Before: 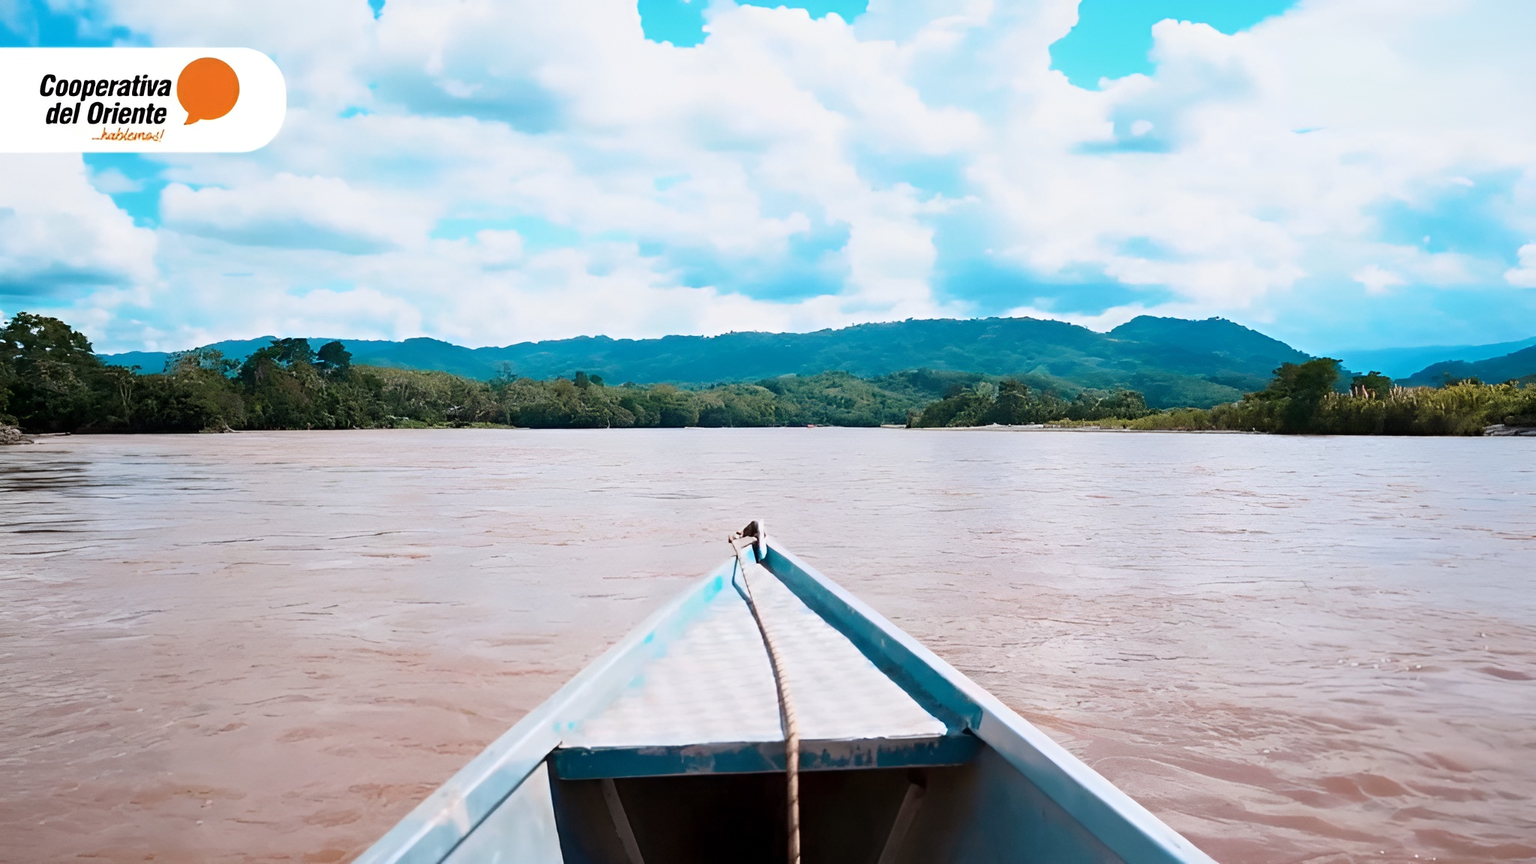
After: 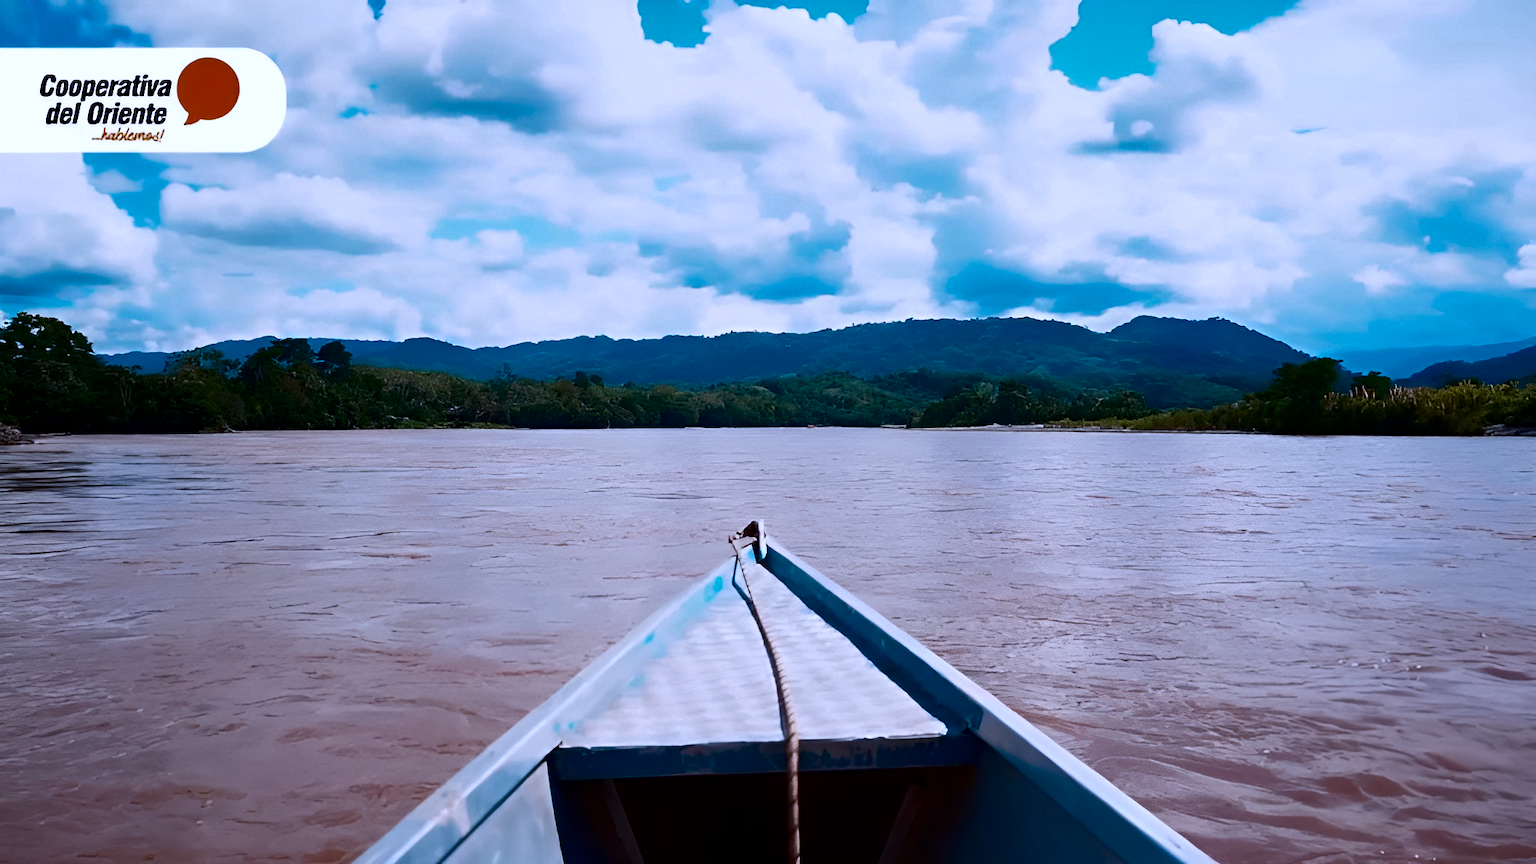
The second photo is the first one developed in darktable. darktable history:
shadows and highlights: radius 337.17, shadows 29.01, soften with gaussian
contrast brightness saturation: brightness -0.52
color calibration: illuminant custom, x 0.373, y 0.388, temperature 4269.97 K
